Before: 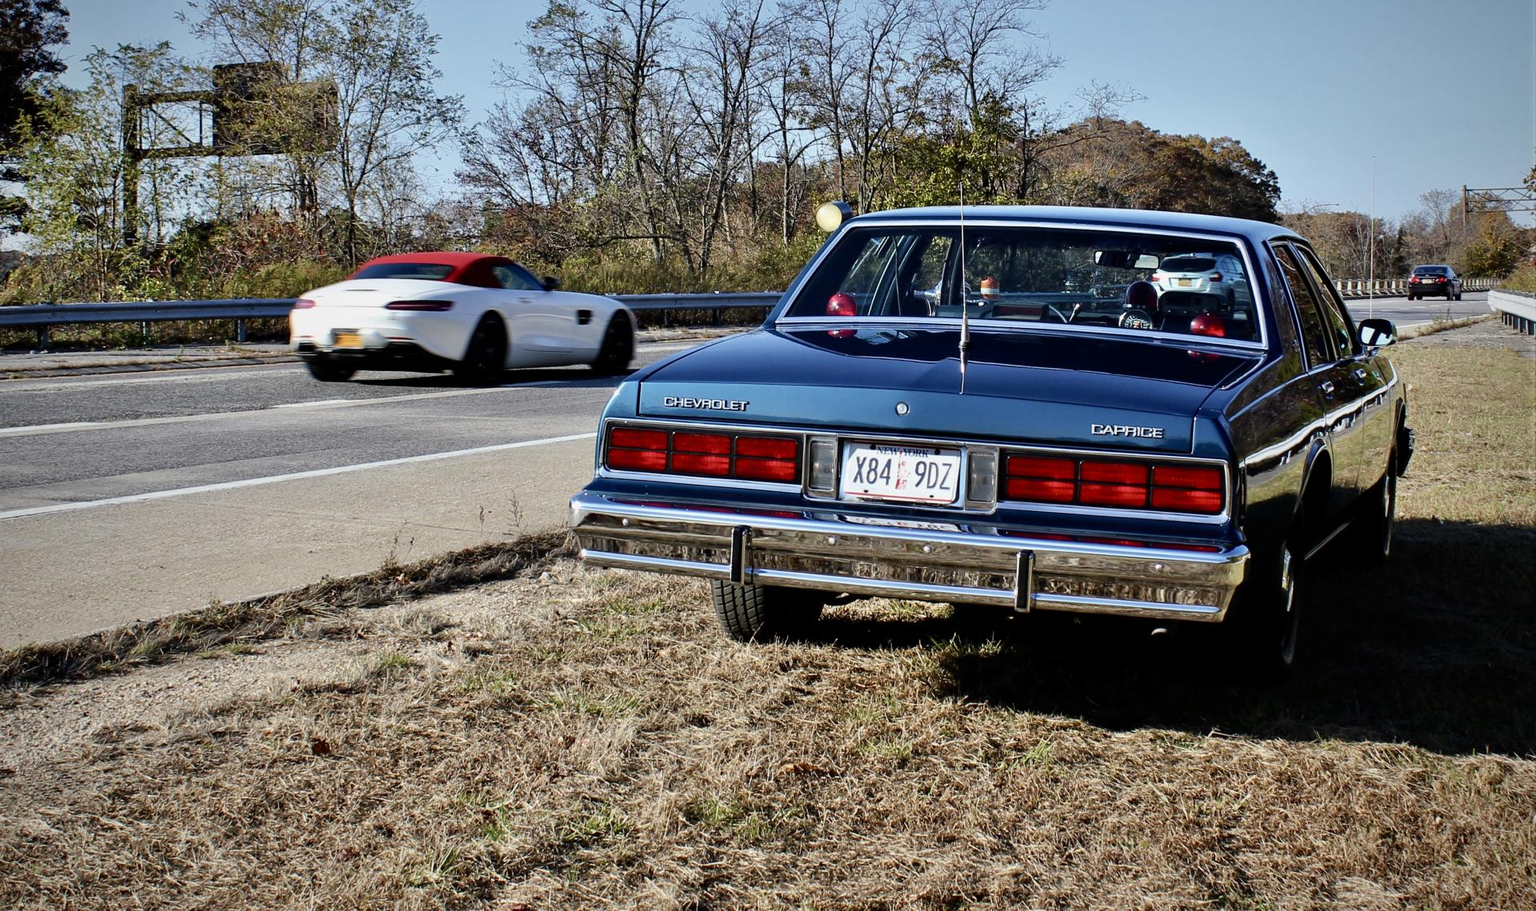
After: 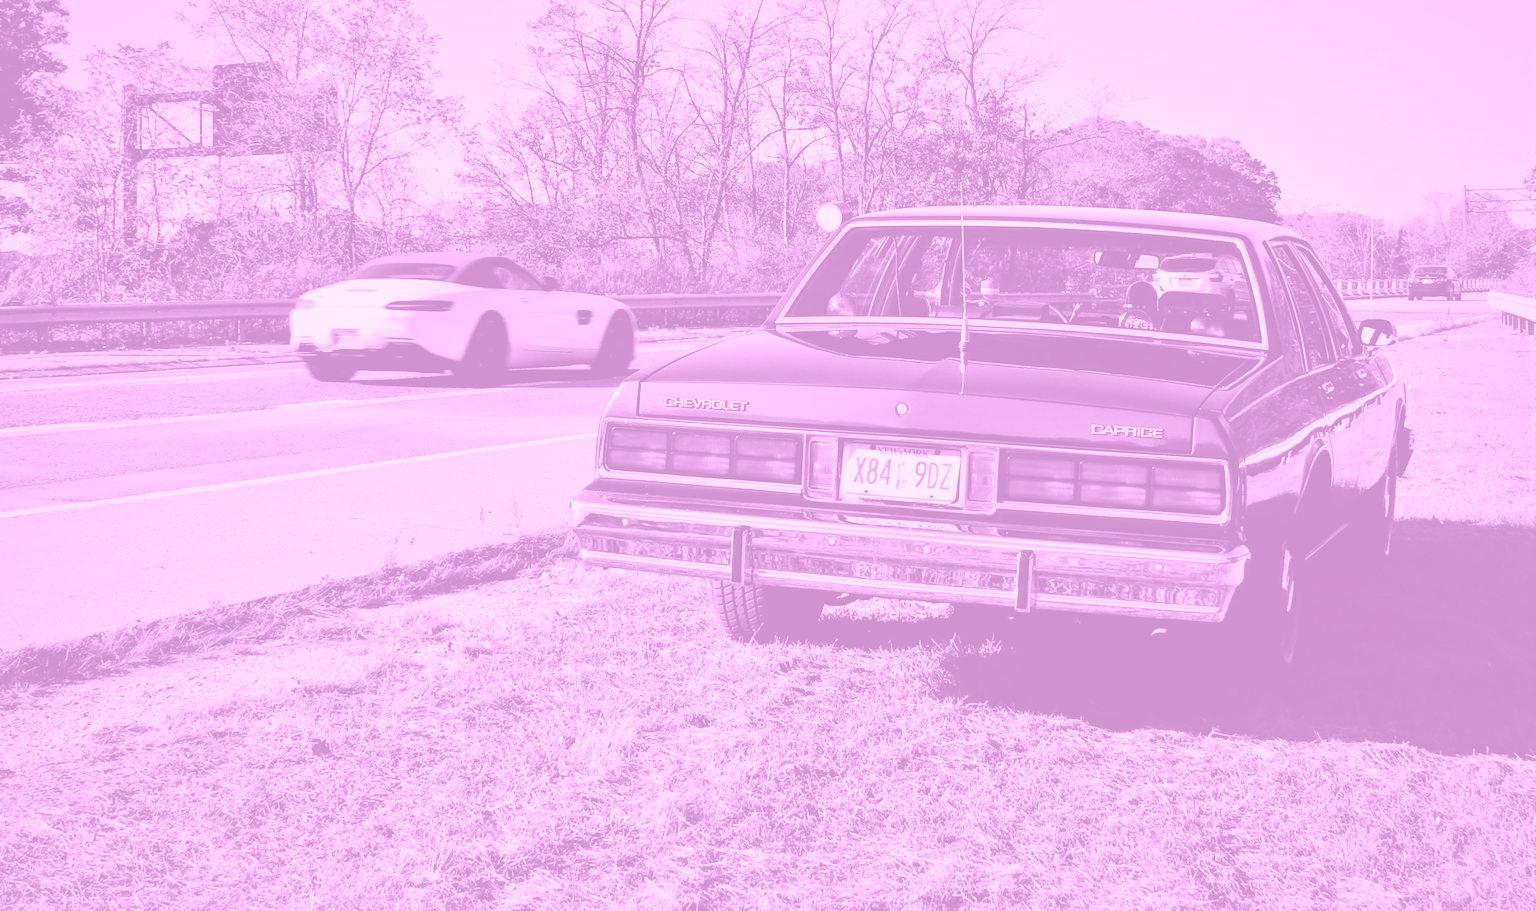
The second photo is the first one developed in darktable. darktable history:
tone equalizer: -8 EV -0.417 EV, -7 EV -0.389 EV, -6 EV -0.333 EV, -5 EV -0.222 EV, -3 EV 0.222 EV, -2 EV 0.333 EV, -1 EV 0.389 EV, +0 EV 0.417 EV, edges refinement/feathering 500, mask exposure compensation -1.57 EV, preserve details no
colorize: hue 331.2°, saturation 75%, source mix 30.28%, lightness 70.52%, version 1
white balance: red 1.138, green 0.996, blue 0.812
